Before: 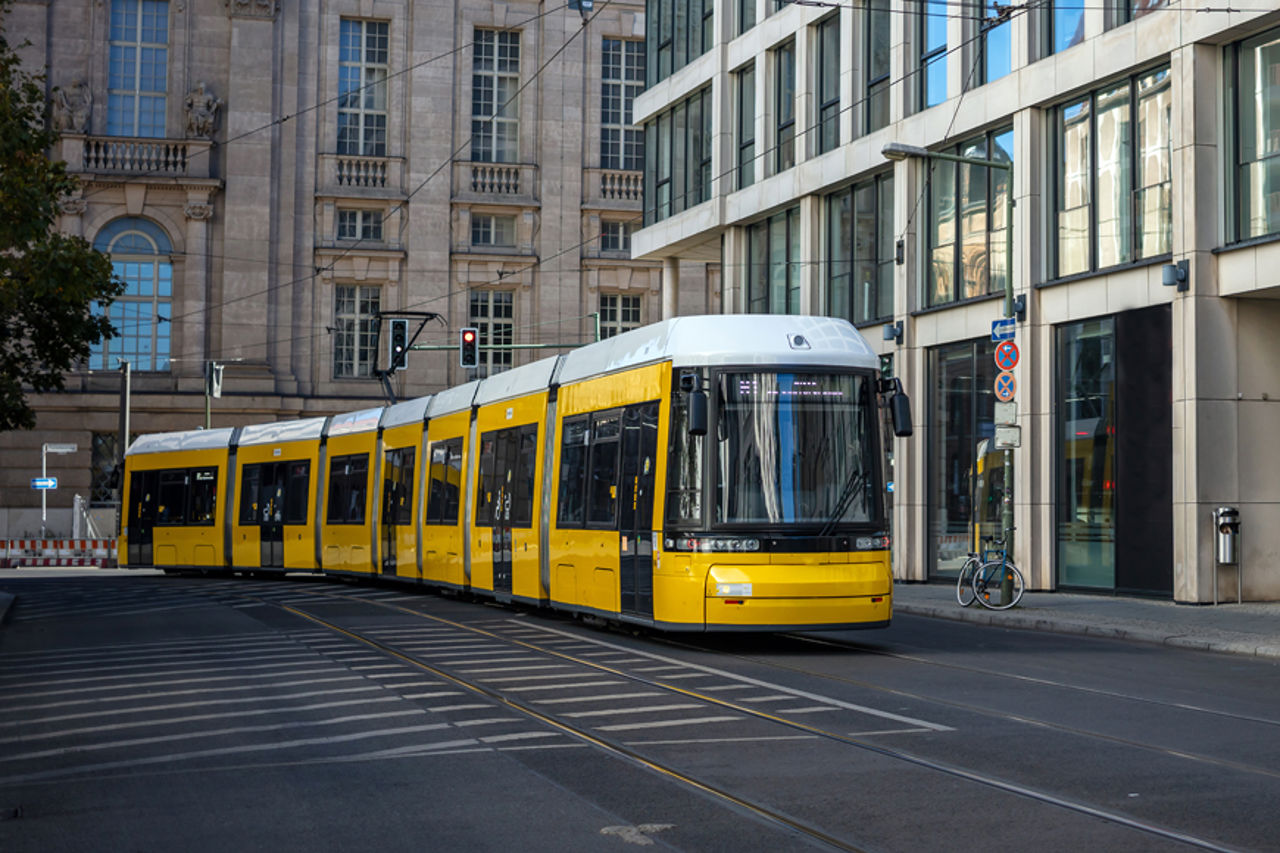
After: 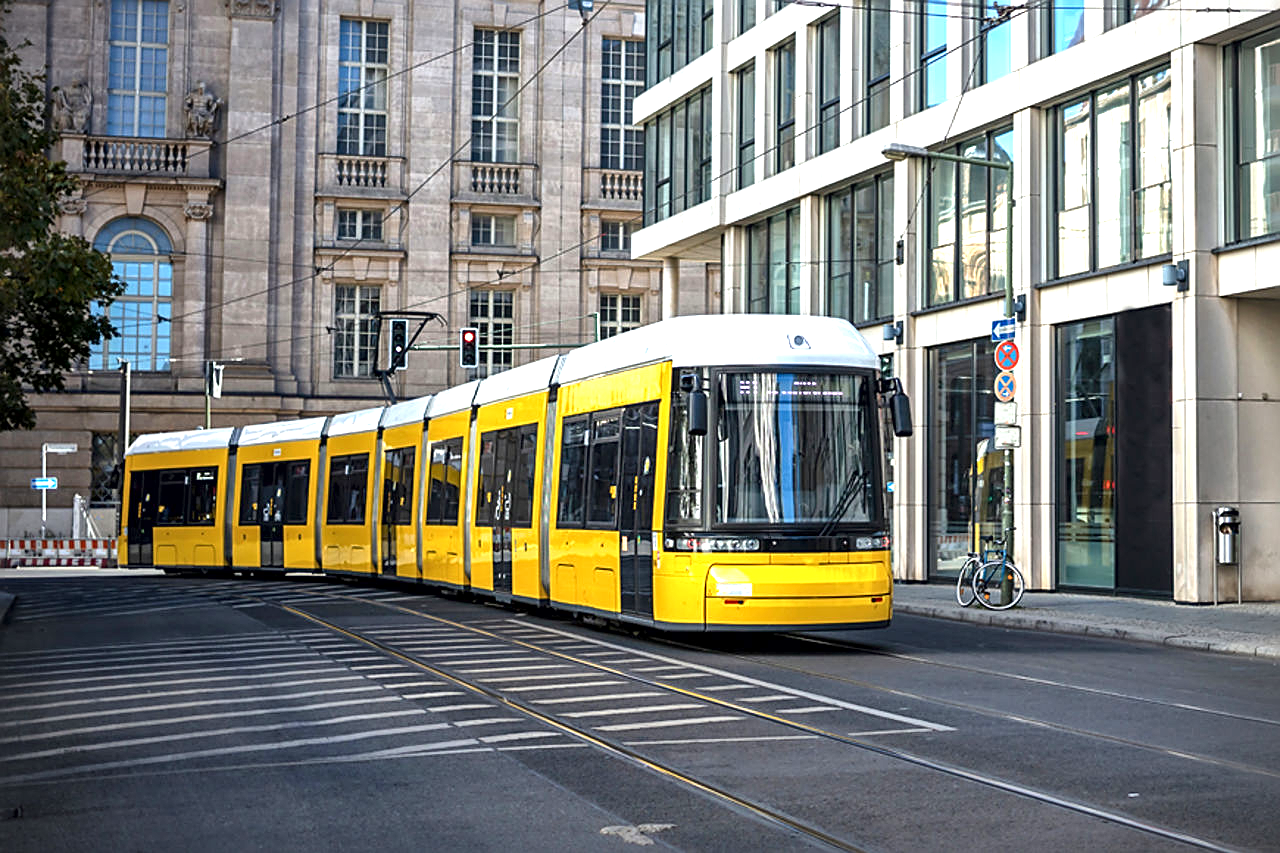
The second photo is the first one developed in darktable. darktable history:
sharpen: on, module defaults
exposure: black level correction 0, exposure 1 EV, compensate exposure bias true, compensate highlight preservation false
local contrast: mode bilateral grid, contrast 20, coarseness 50, detail 150%, midtone range 0.2
vignetting: fall-off start 91.19%
